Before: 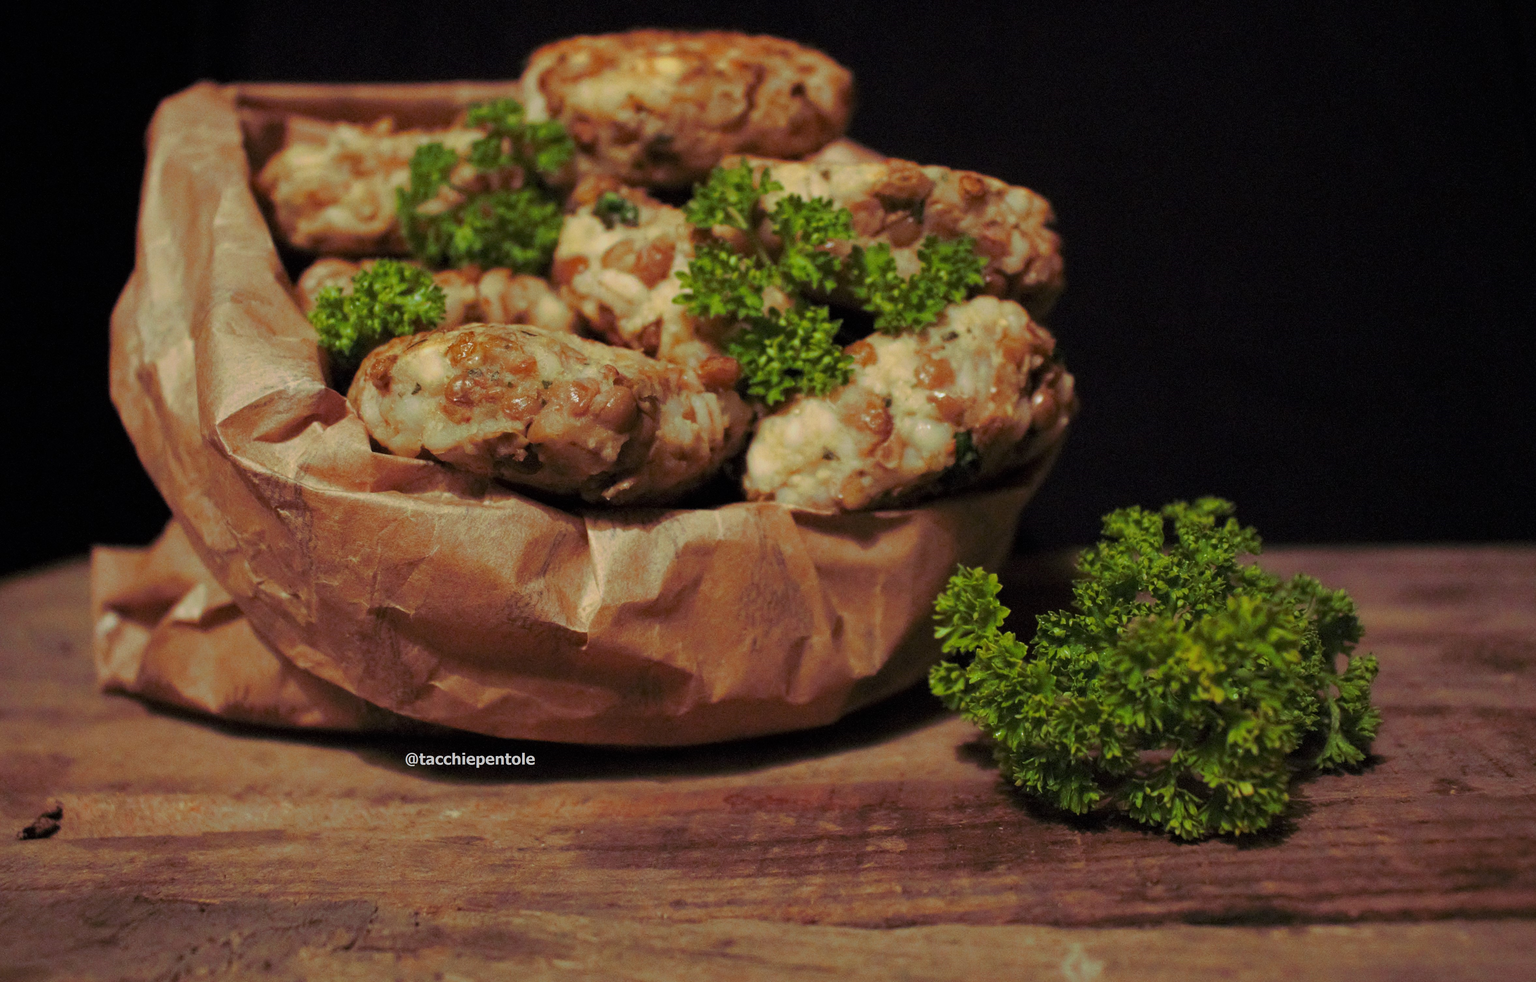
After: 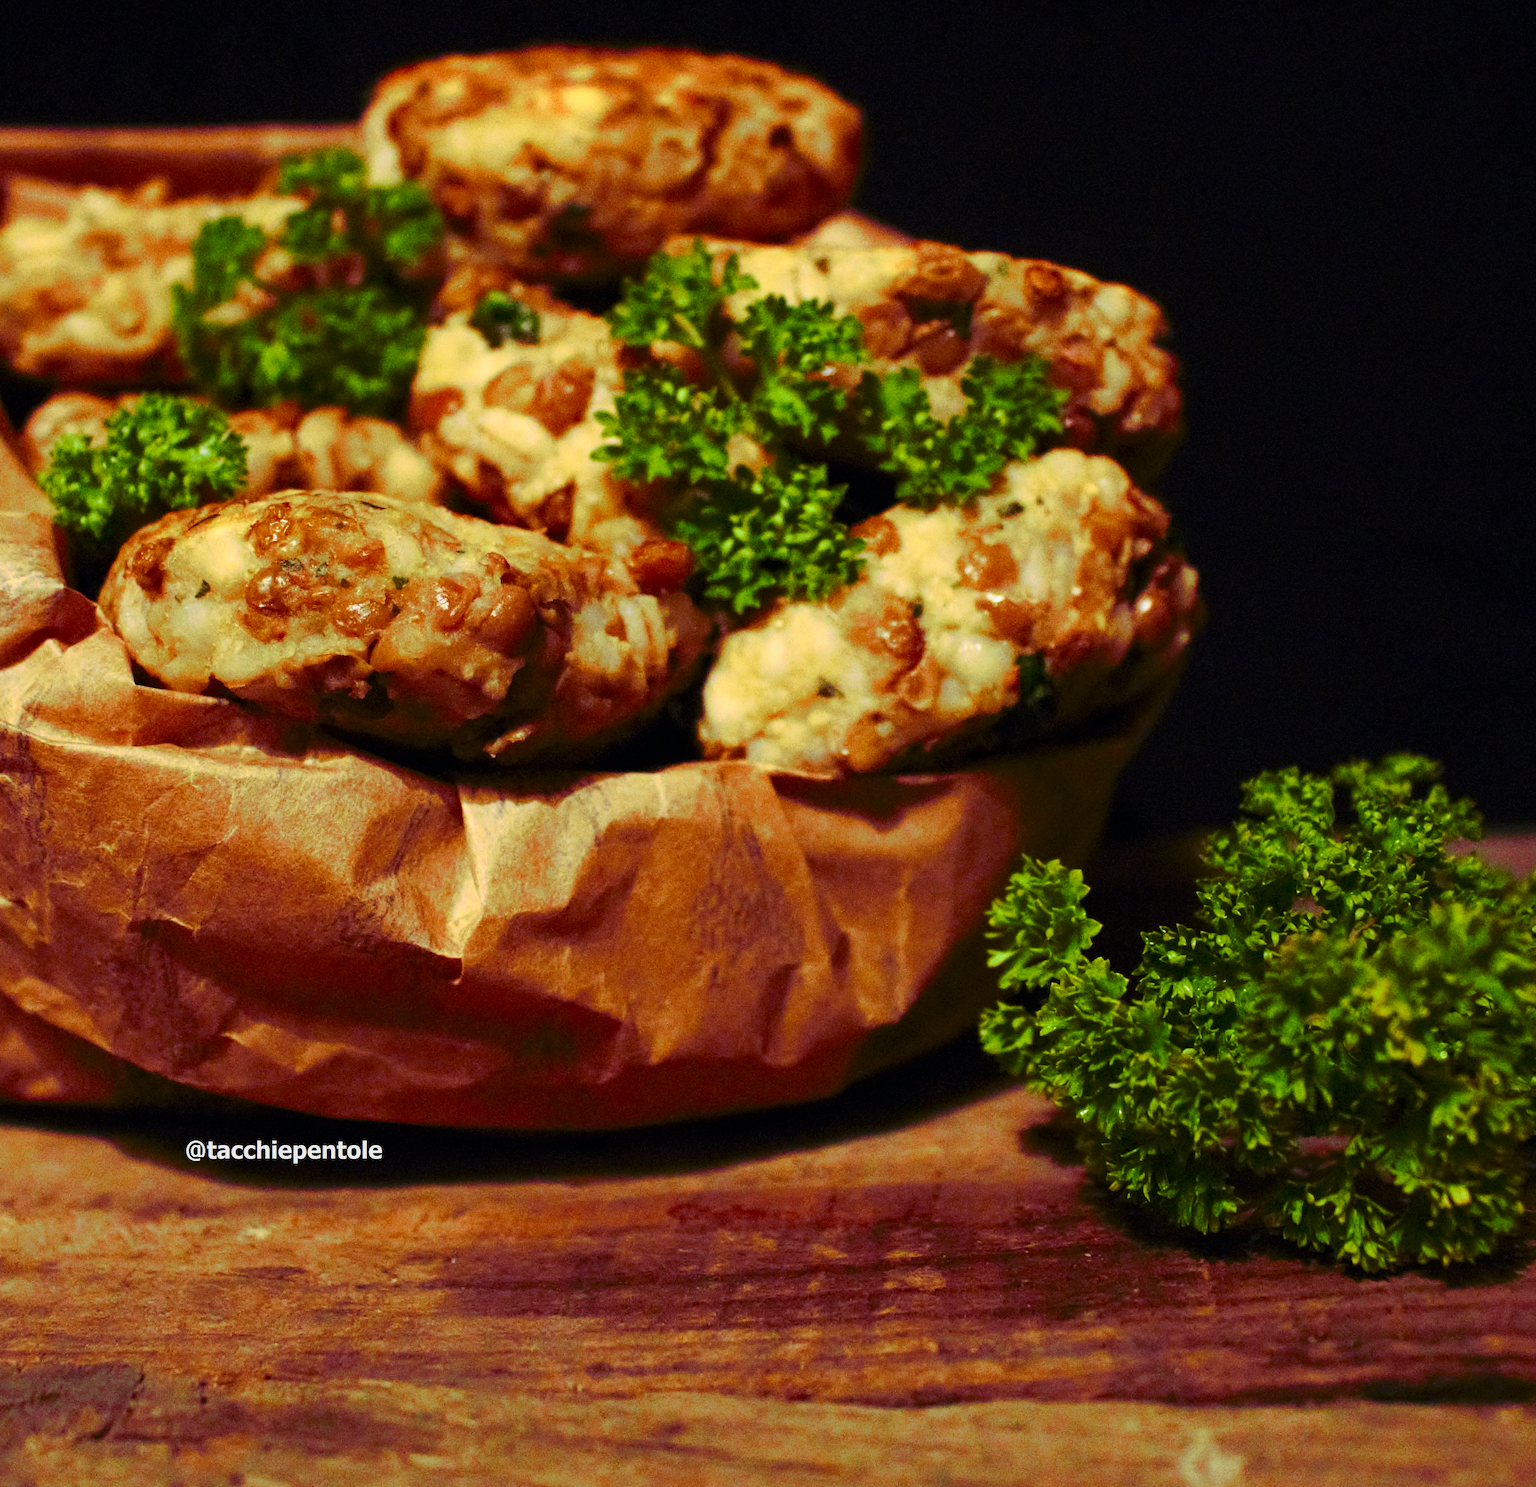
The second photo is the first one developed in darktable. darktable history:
crop and rotate: left 18.442%, right 15.508%
tone curve: curves: ch0 [(0, 0) (0.187, 0.12) (0.384, 0.363) (0.577, 0.681) (0.735, 0.881) (0.864, 0.959) (1, 0.987)]; ch1 [(0, 0) (0.402, 0.36) (0.476, 0.466) (0.501, 0.501) (0.518, 0.514) (0.564, 0.614) (0.614, 0.664) (0.741, 0.829) (1, 1)]; ch2 [(0, 0) (0.429, 0.387) (0.483, 0.481) (0.503, 0.501) (0.522, 0.531) (0.564, 0.605) (0.615, 0.697) (0.702, 0.774) (1, 0.895)], color space Lab, independent channels
